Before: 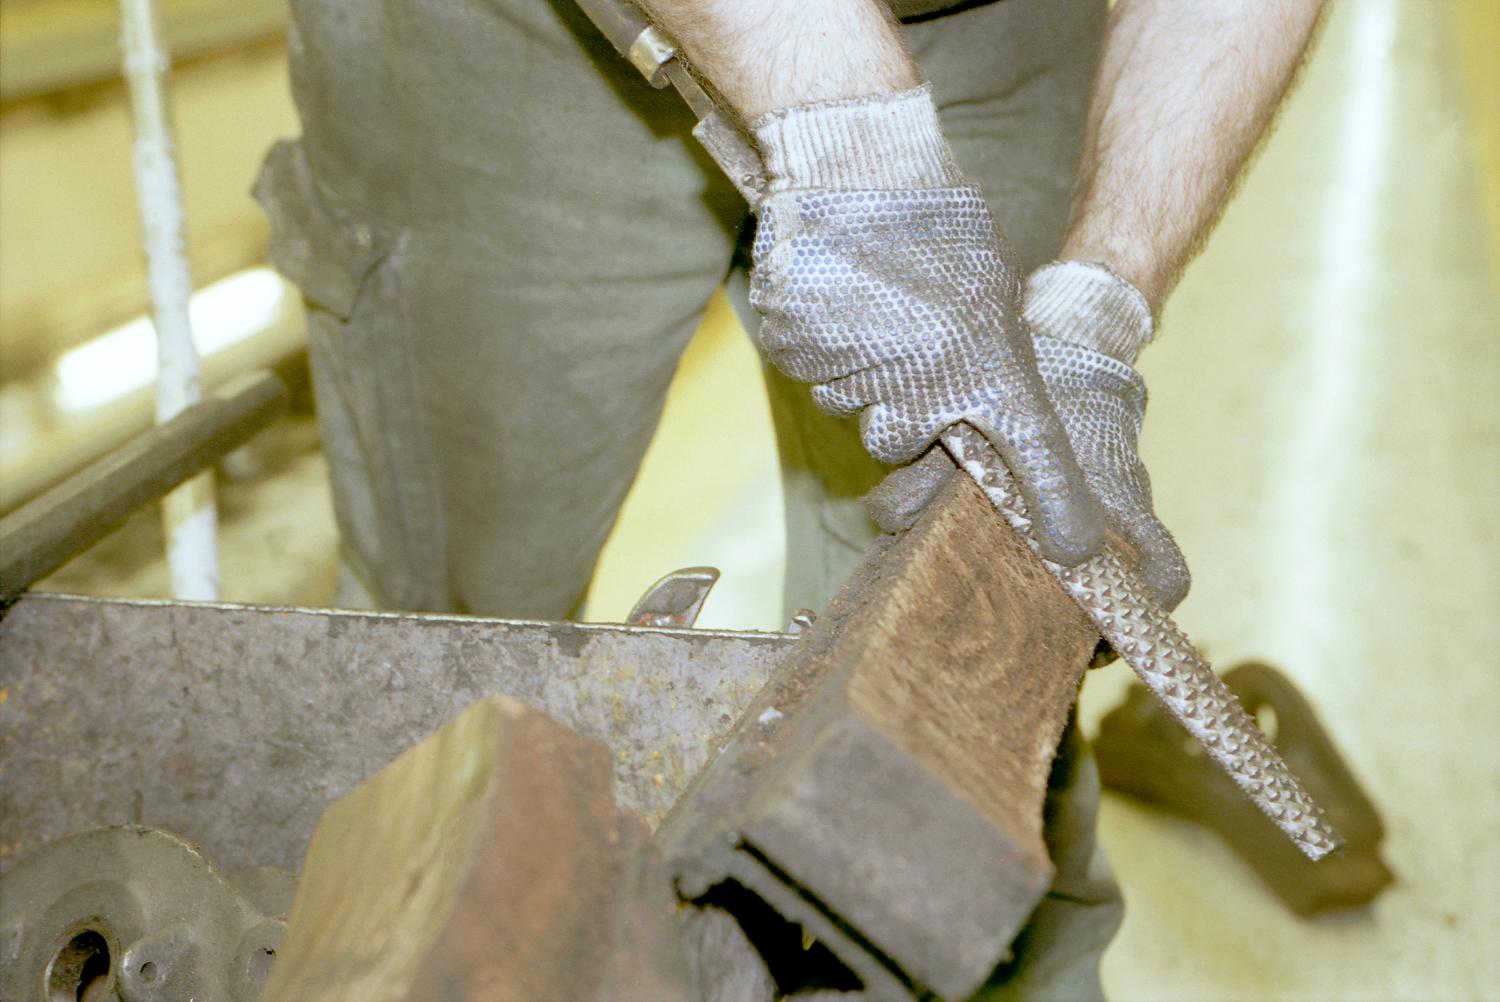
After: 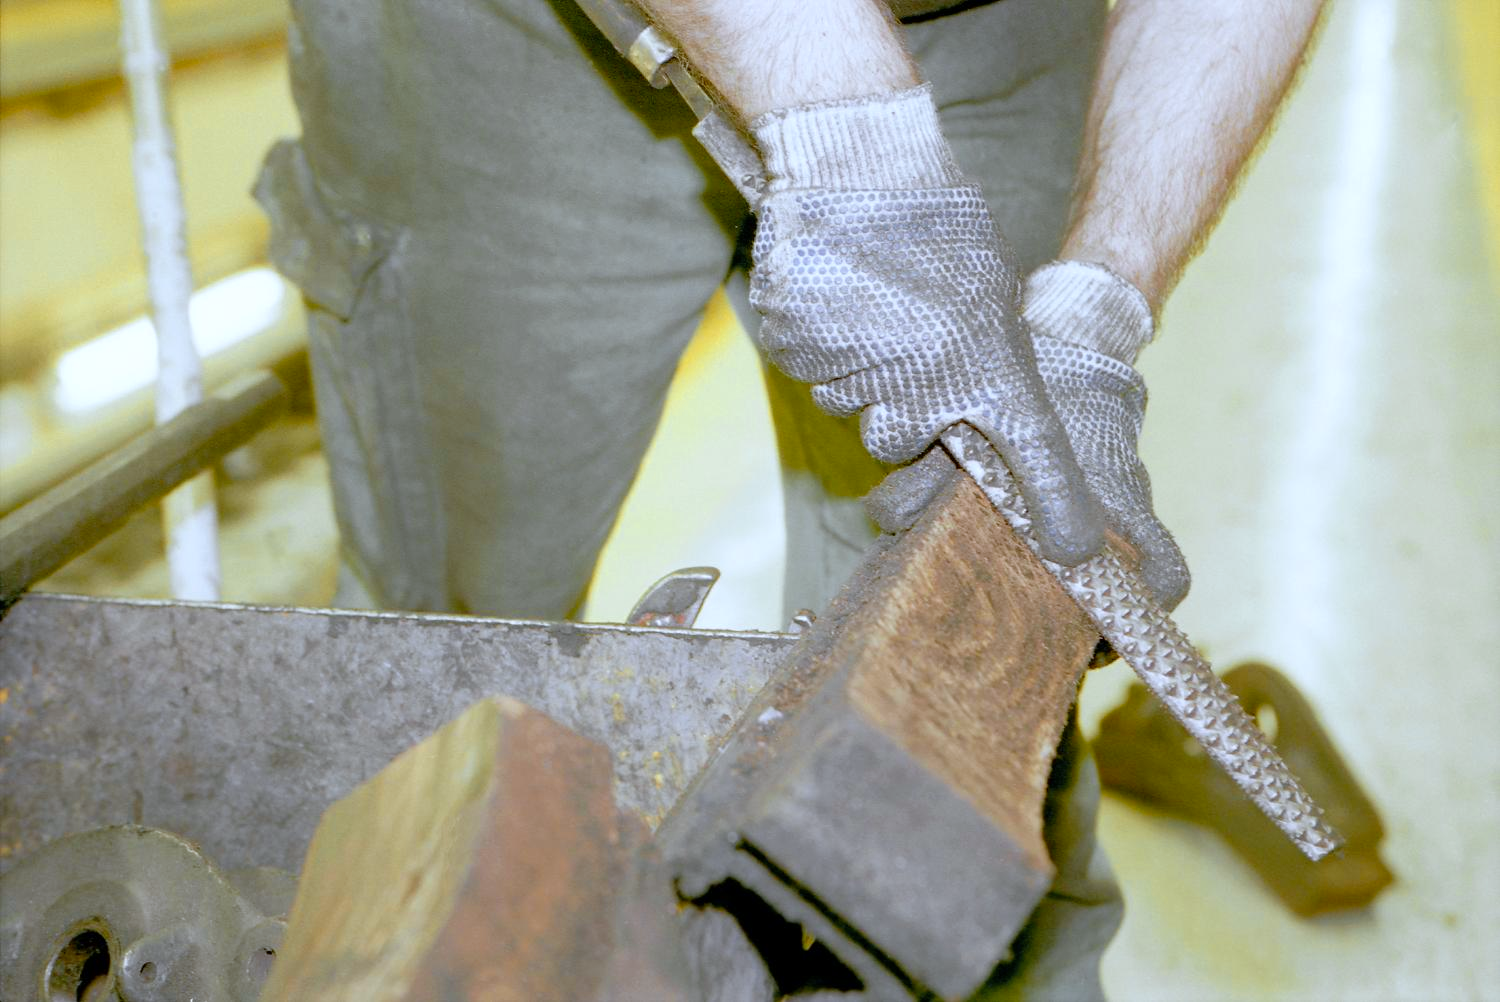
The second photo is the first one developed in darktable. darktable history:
color zones: curves: ch0 [(0, 0.511) (0.143, 0.531) (0.286, 0.56) (0.429, 0.5) (0.571, 0.5) (0.714, 0.5) (0.857, 0.5) (1, 0.5)]; ch1 [(0, 0.525) (0.143, 0.705) (0.286, 0.715) (0.429, 0.35) (0.571, 0.35) (0.714, 0.35) (0.857, 0.4) (1, 0.4)]; ch2 [(0, 0.572) (0.143, 0.512) (0.286, 0.473) (0.429, 0.45) (0.571, 0.5) (0.714, 0.5) (0.857, 0.518) (1, 0.518)]
color calibration: illuminant as shot in camera, x 0.37, y 0.382, temperature 4313.32 K
